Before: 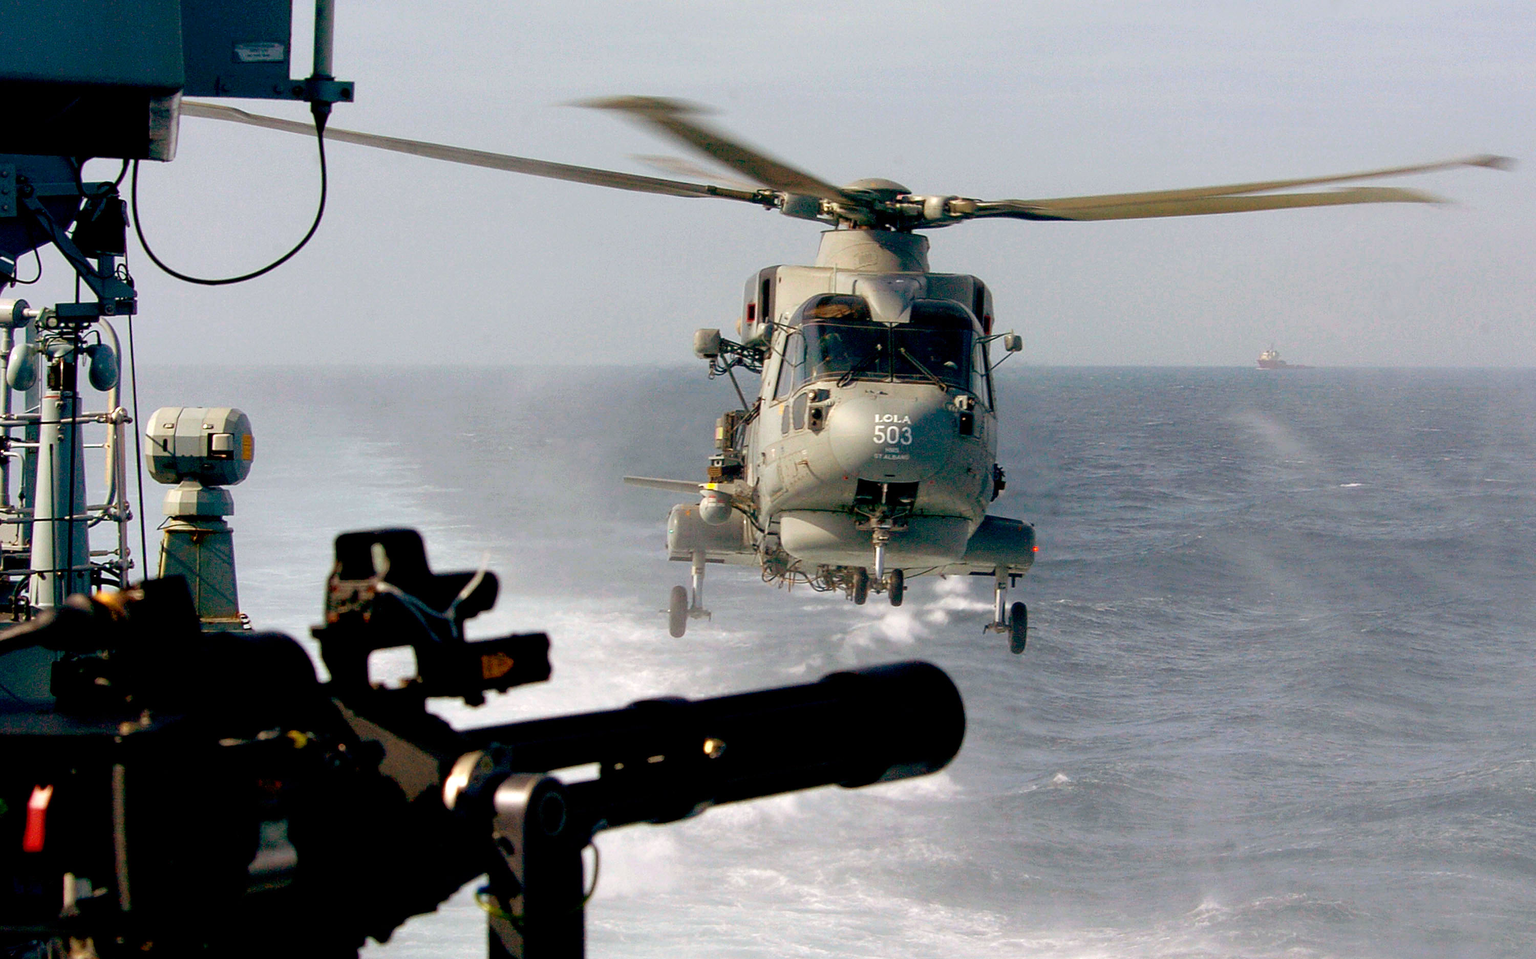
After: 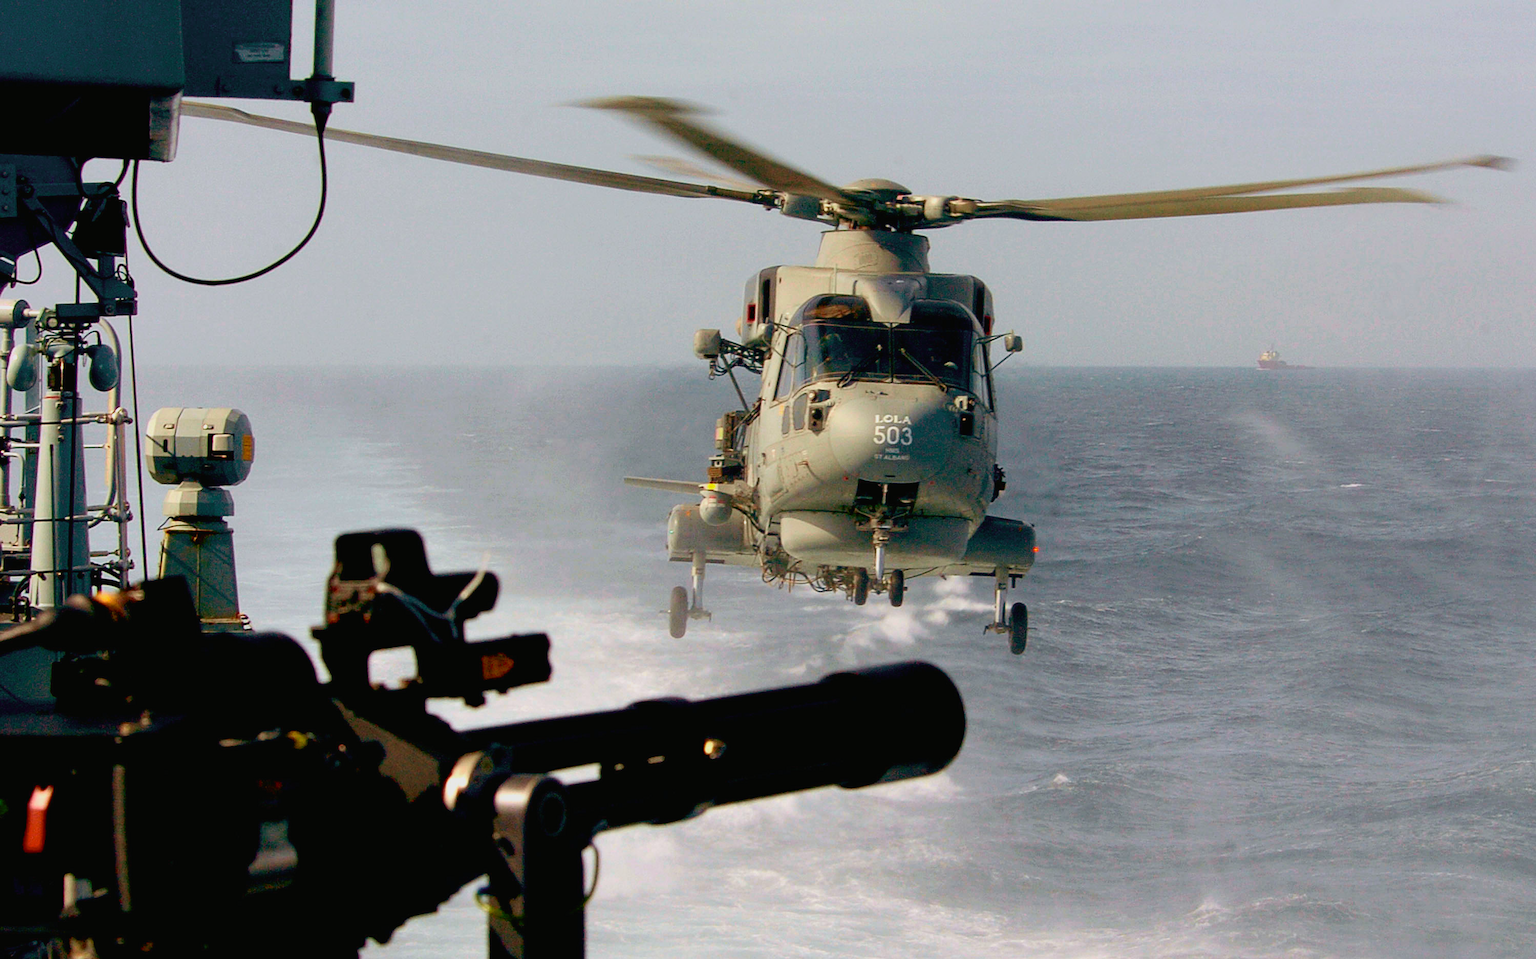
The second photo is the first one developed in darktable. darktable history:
tone curve: curves: ch0 [(0, 0.014) (0.036, 0.047) (0.15, 0.156) (0.27, 0.258) (0.511, 0.506) (0.761, 0.741) (1, 0.919)]; ch1 [(0, 0) (0.179, 0.173) (0.322, 0.32) (0.429, 0.431) (0.502, 0.5) (0.519, 0.522) (0.562, 0.575) (0.631, 0.65) (0.72, 0.692) (1, 1)]; ch2 [(0, 0) (0.29, 0.295) (0.404, 0.436) (0.497, 0.498) (0.533, 0.556) (0.599, 0.607) (0.696, 0.707) (1, 1)], color space Lab, independent channels, preserve colors none
